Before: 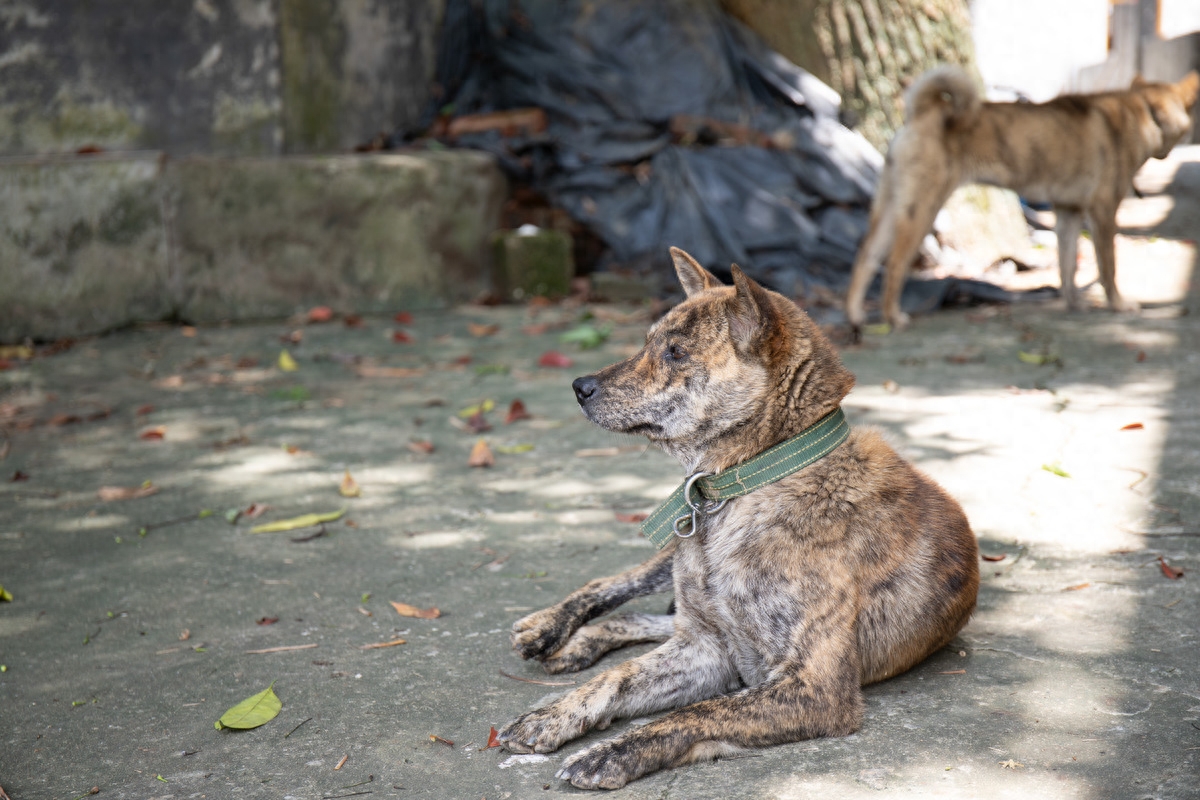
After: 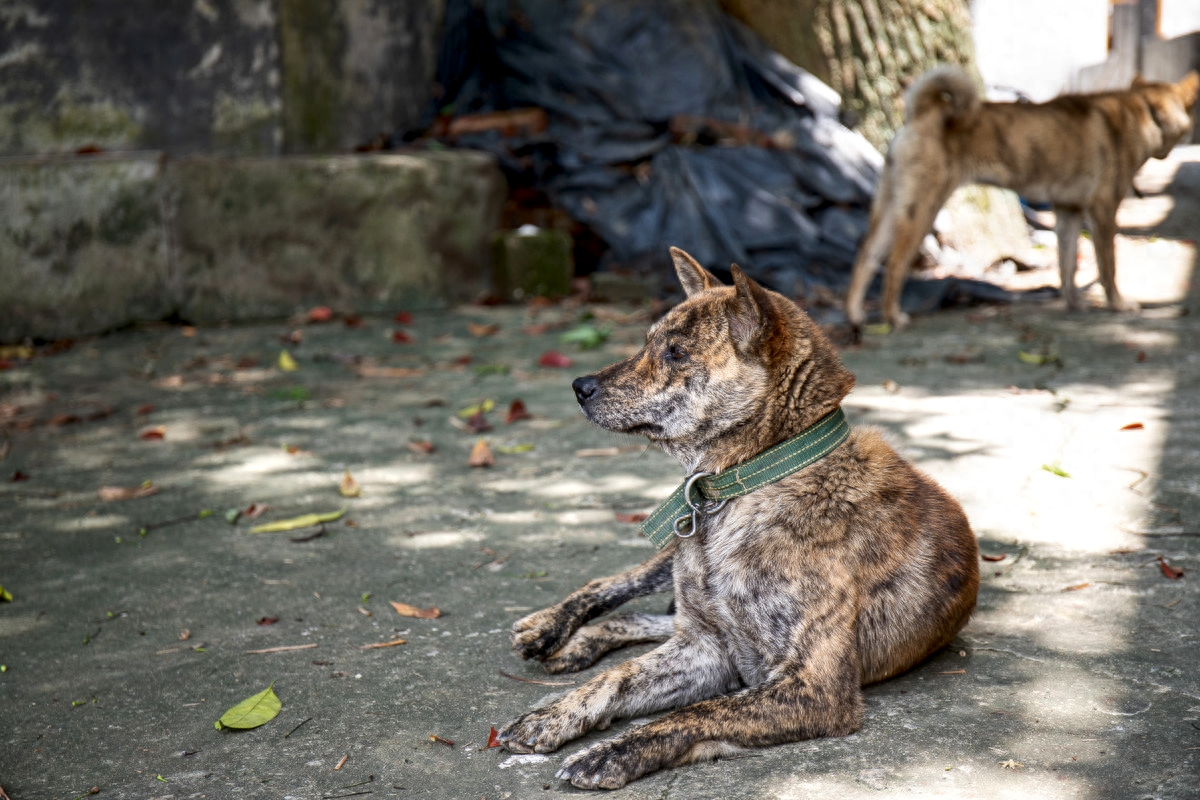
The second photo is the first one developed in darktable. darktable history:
local contrast: on, module defaults
contrast brightness saturation: contrast 0.067, brightness -0.141, saturation 0.119
